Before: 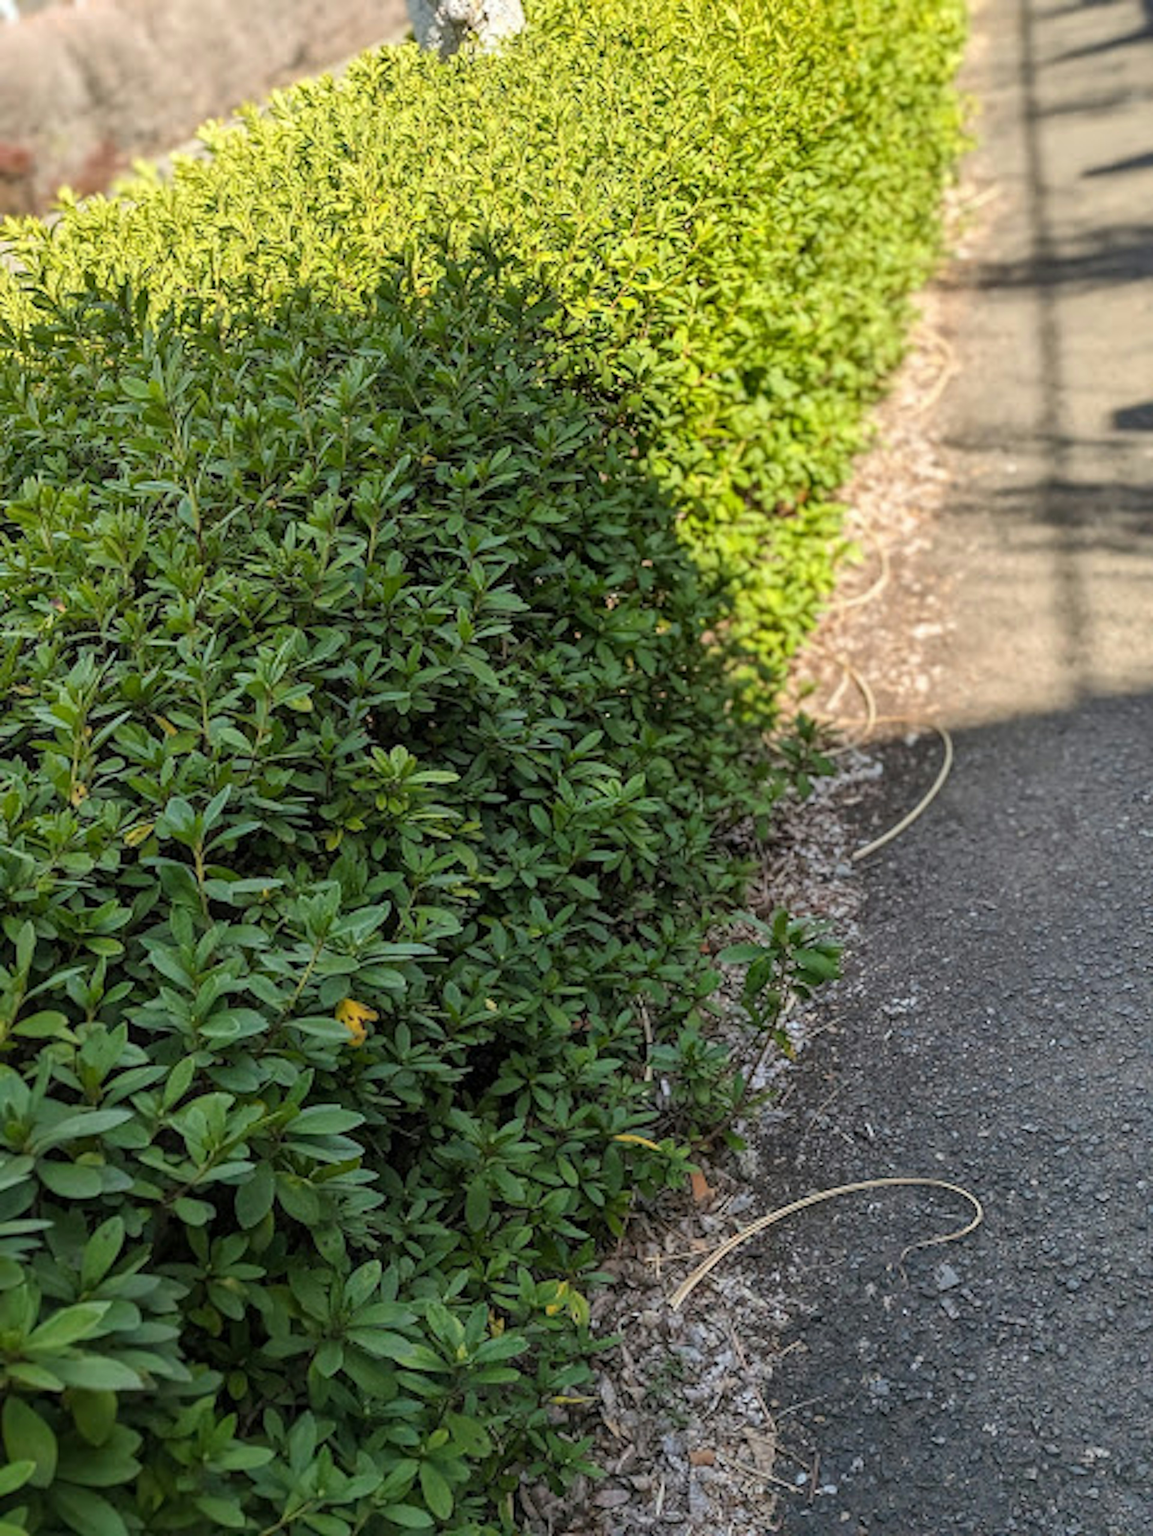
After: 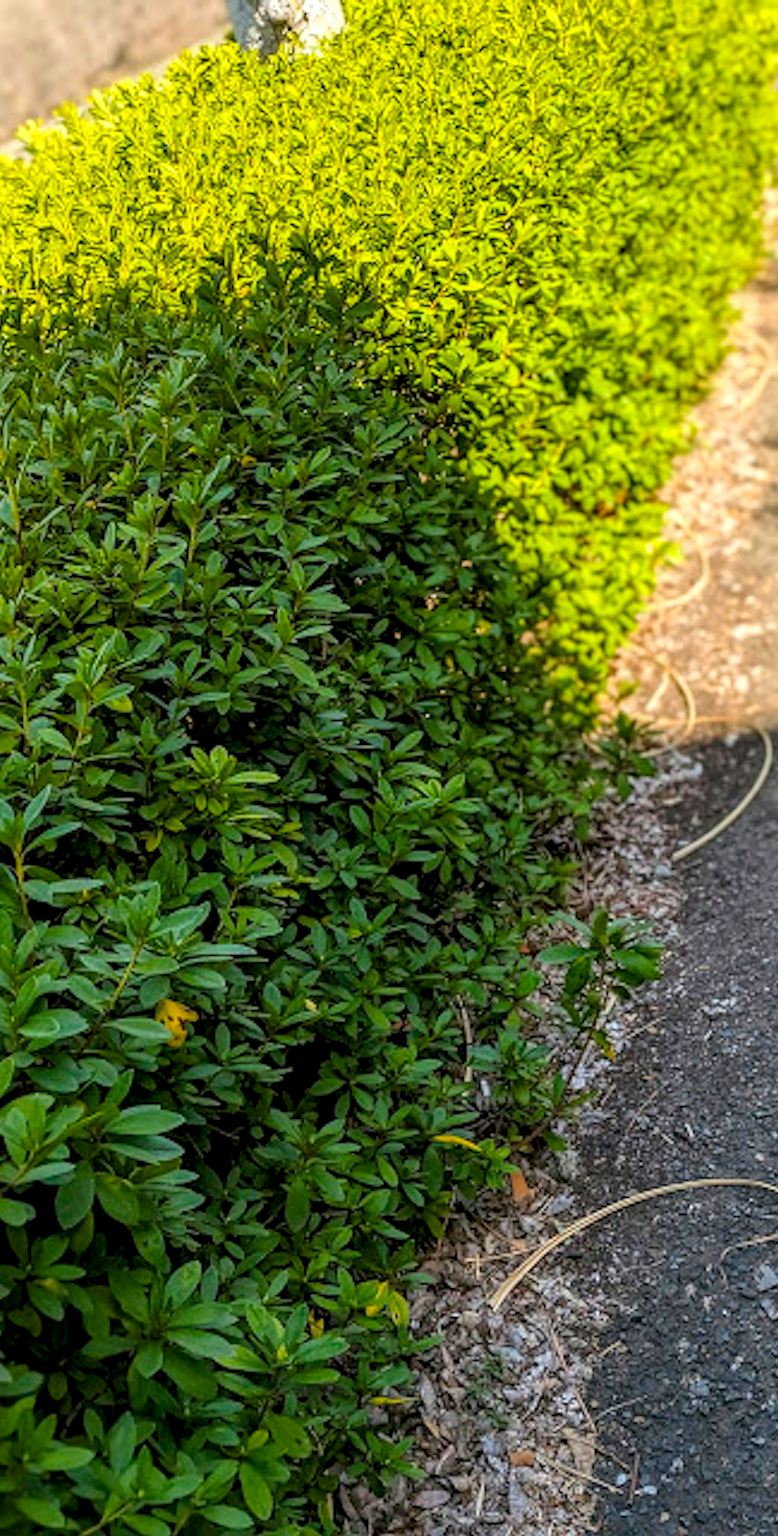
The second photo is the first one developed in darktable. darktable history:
crop and rotate: left 15.66%, right 16.837%
color balance rgb: linear chroma grading › global chroma 15.046%, perceptual saturation grading › global saturation 31.261%
shadows and highlights: radius 92.28, shadows -14.59, white point adjustment 0.218, highlights 31.54, compress 48.3%, soften with gaussian
exposure: black level correction 0.005, exposure 0.015 EV, compensate exposure bias true, compensate highlight preservation false
local contrast: on, module defaults
tone equalizer: on, module defaults
